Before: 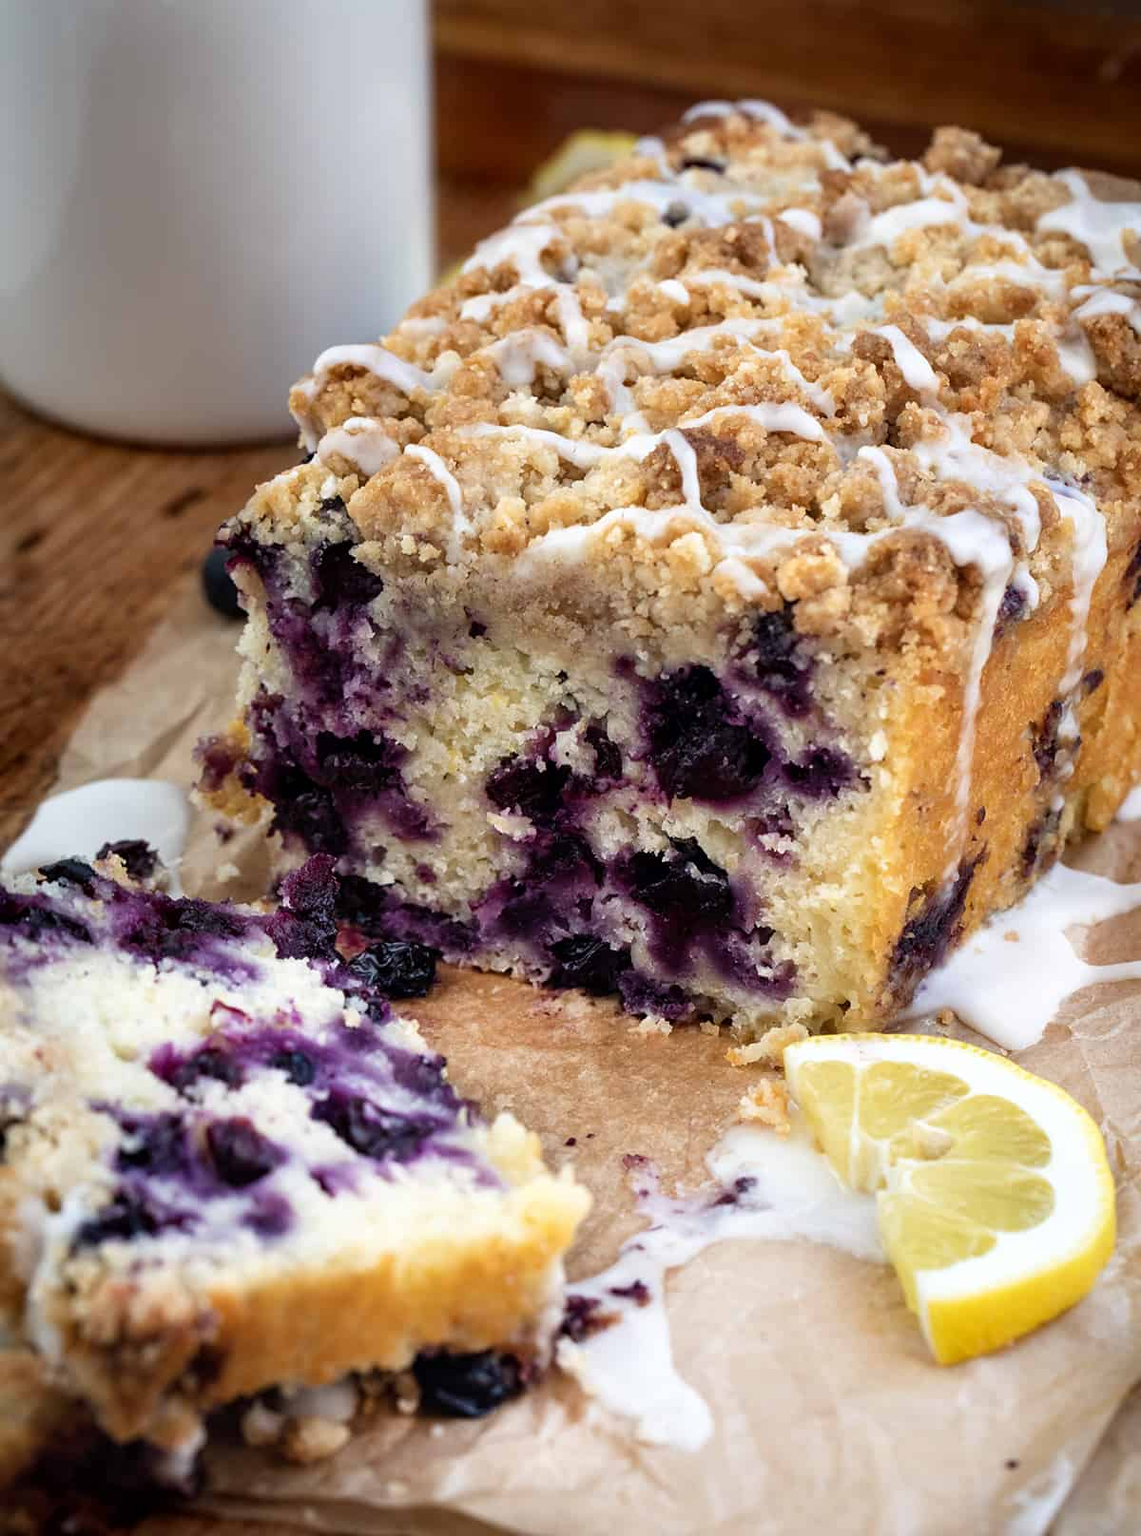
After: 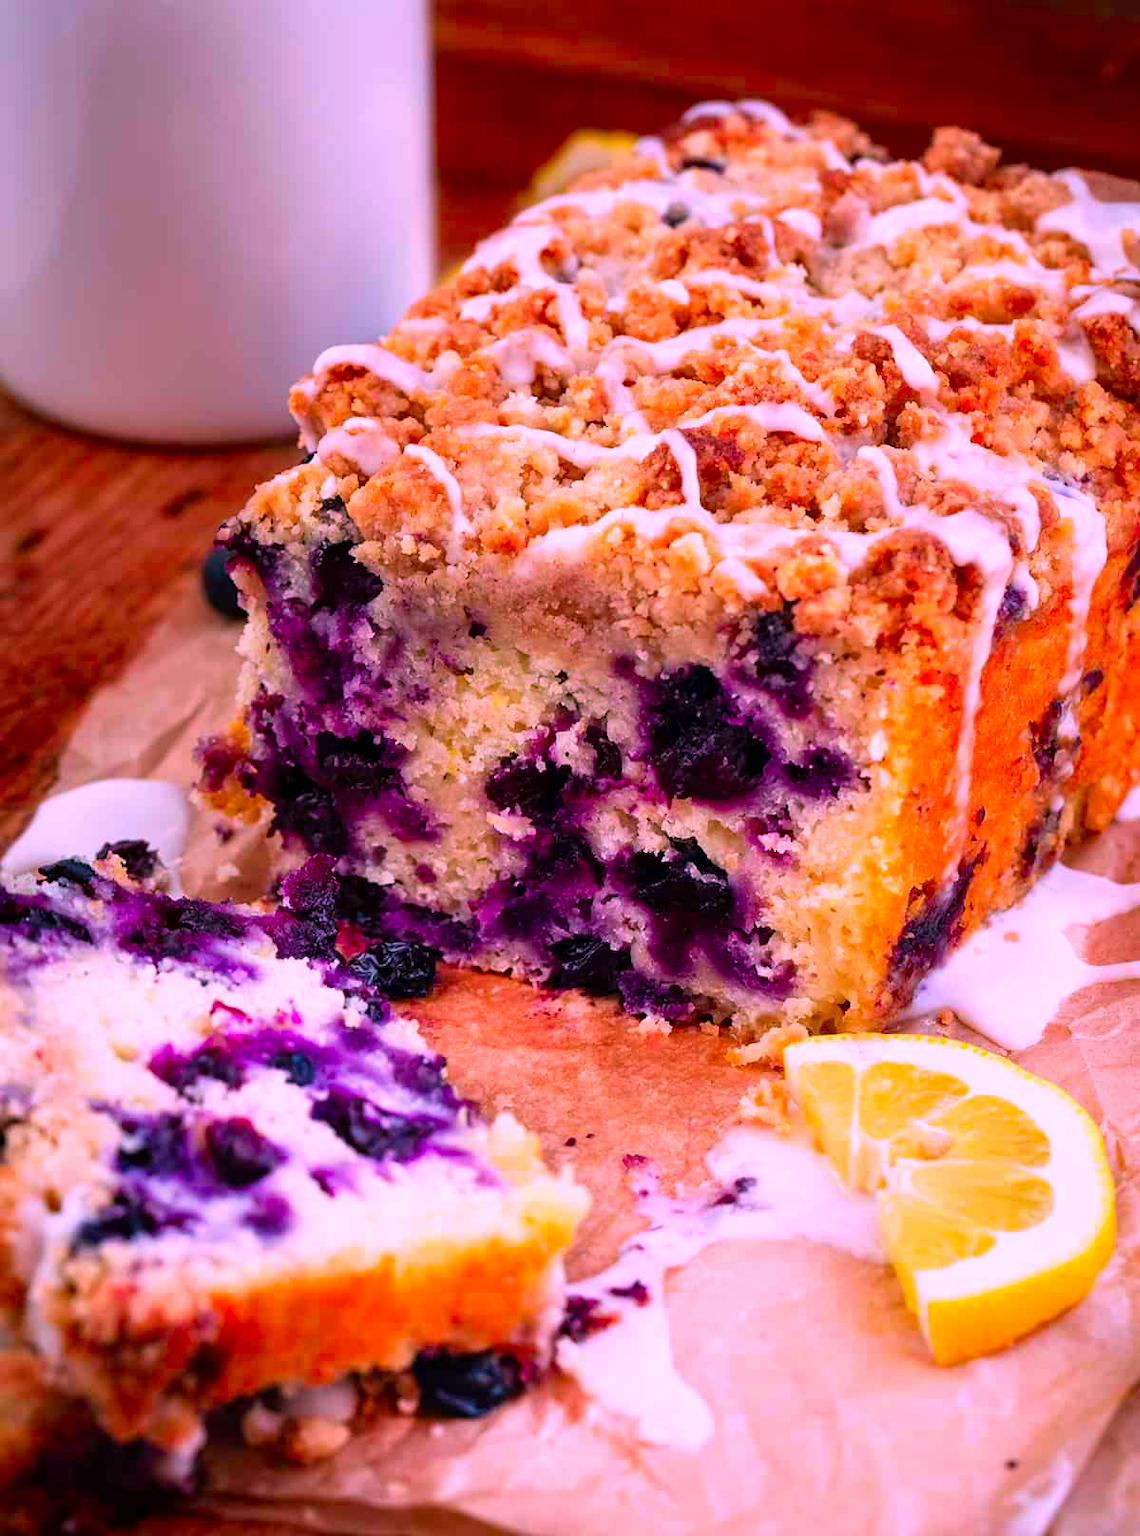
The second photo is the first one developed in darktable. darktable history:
color correction: highlights a* 18.98, highlights b* -11.26, saturation 1.7
